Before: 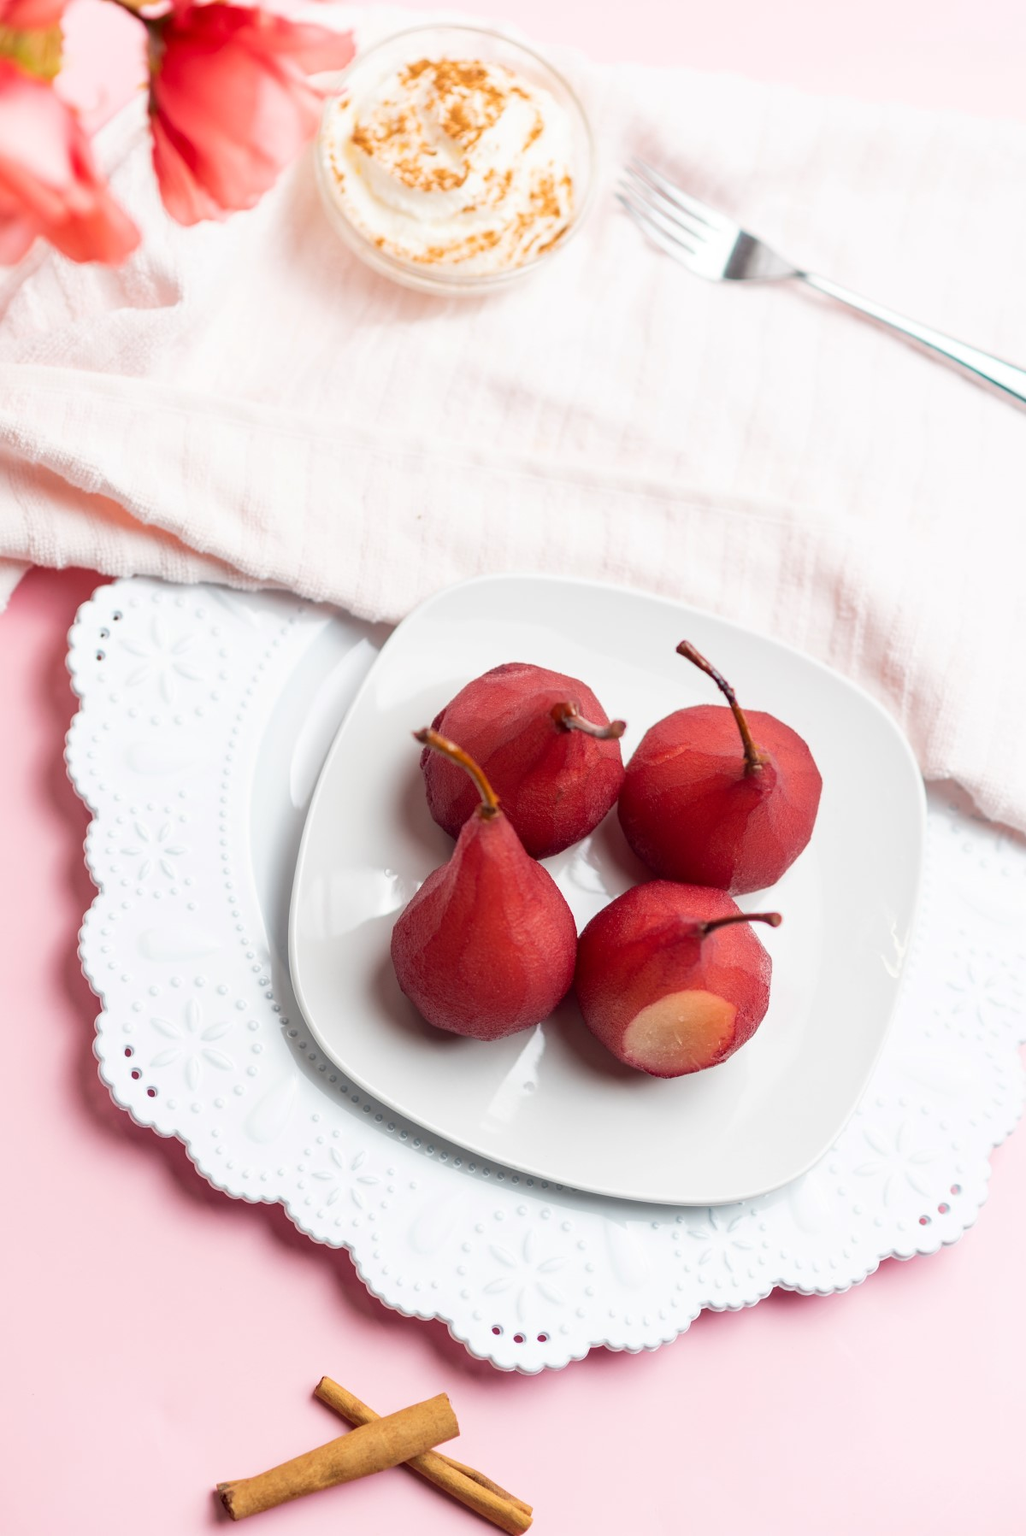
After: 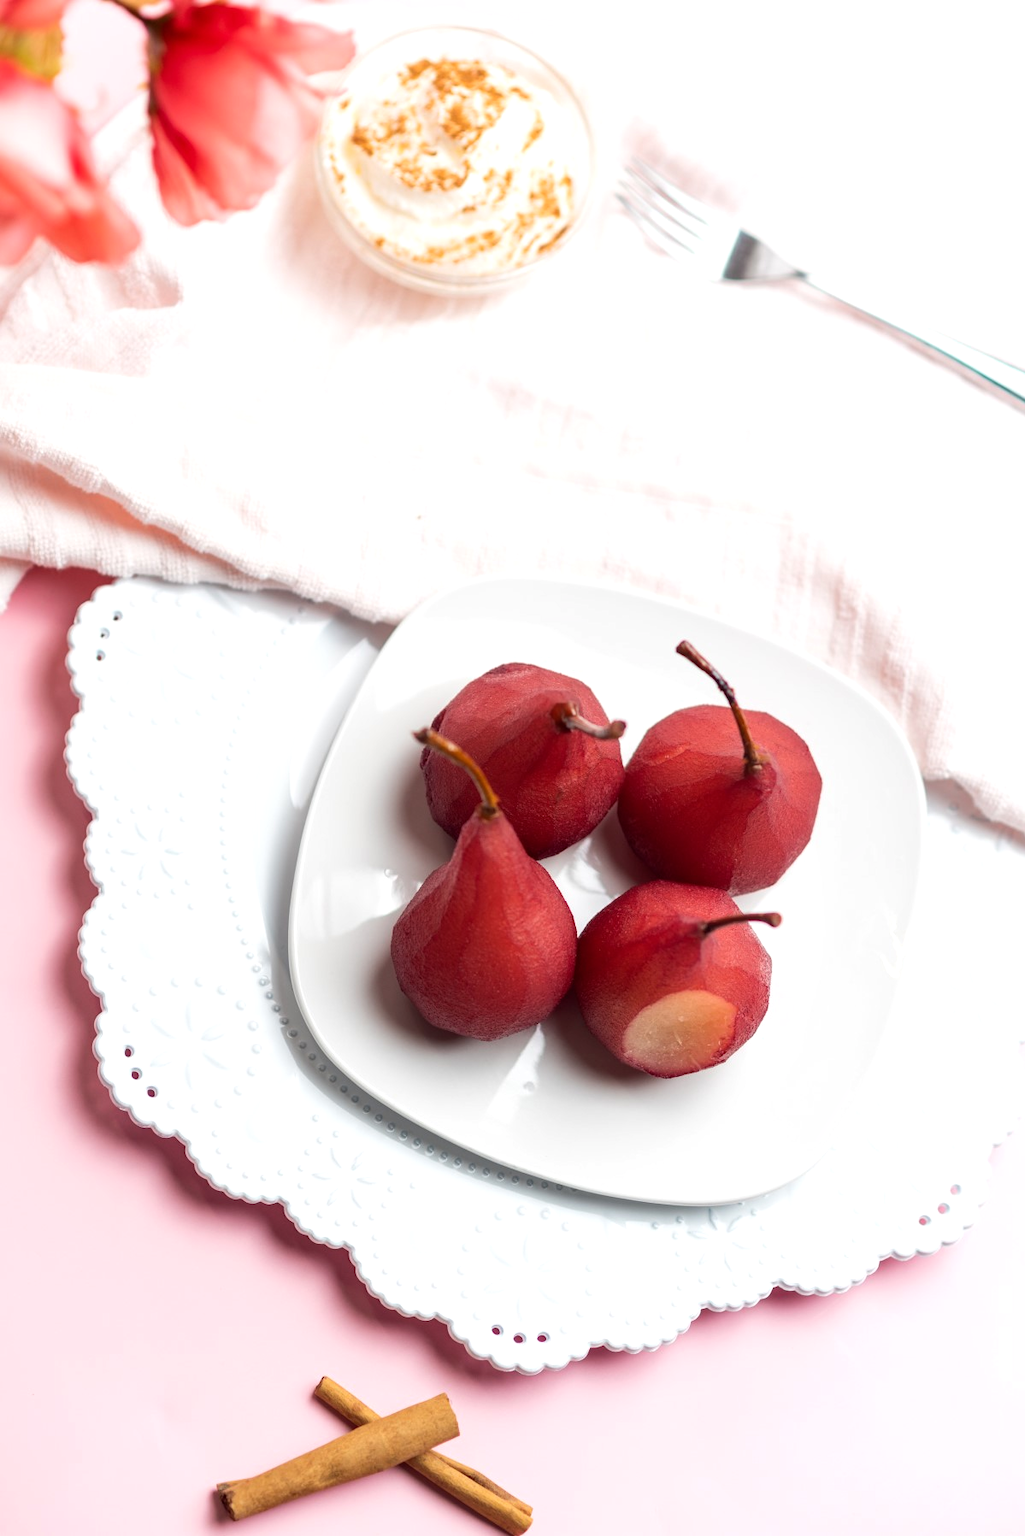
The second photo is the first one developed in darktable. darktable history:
exposure: exposure 0.154 EV, compensate exposure bias true, compensate highlight preservation false
tone equalizer: -8 EV -0.446 EV, -7 EV -0.389 EV, -6 EV -0.3 EV, -5 EV -0.201 EV, -3 EV 0.194 EV, -2 EV 0.304 EV, -1 EV 0.414 EV, +0 EV 0.426 EV, edges refinement/feathering 500, mask exposure compensation -1.57 EV, preserve details guided filter
